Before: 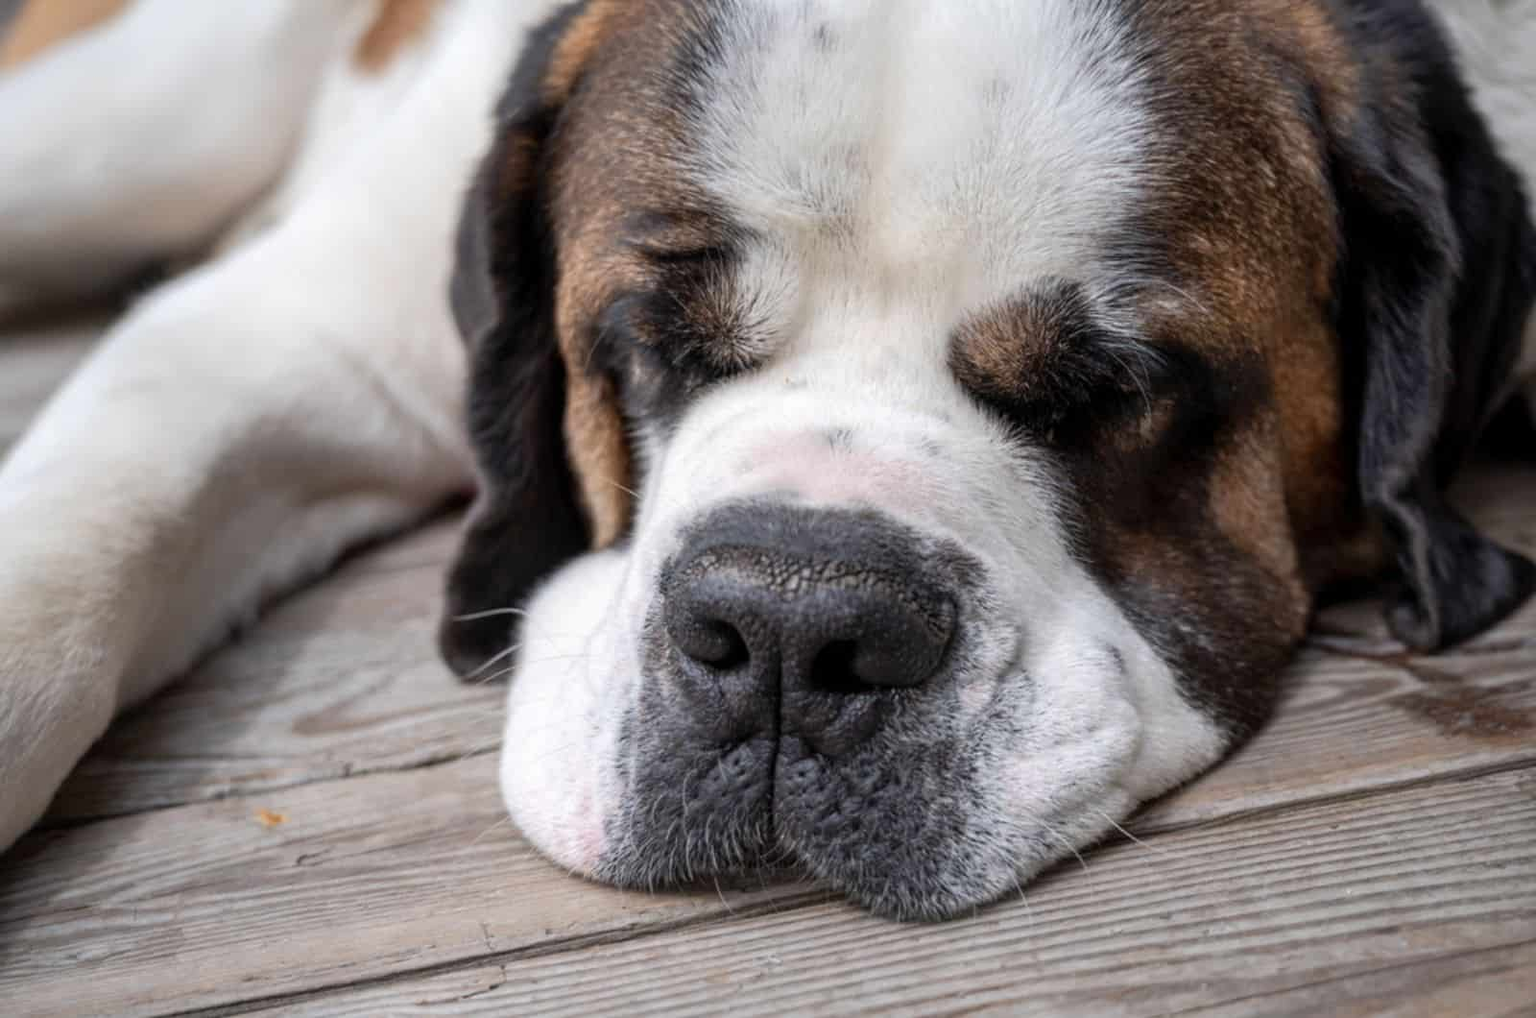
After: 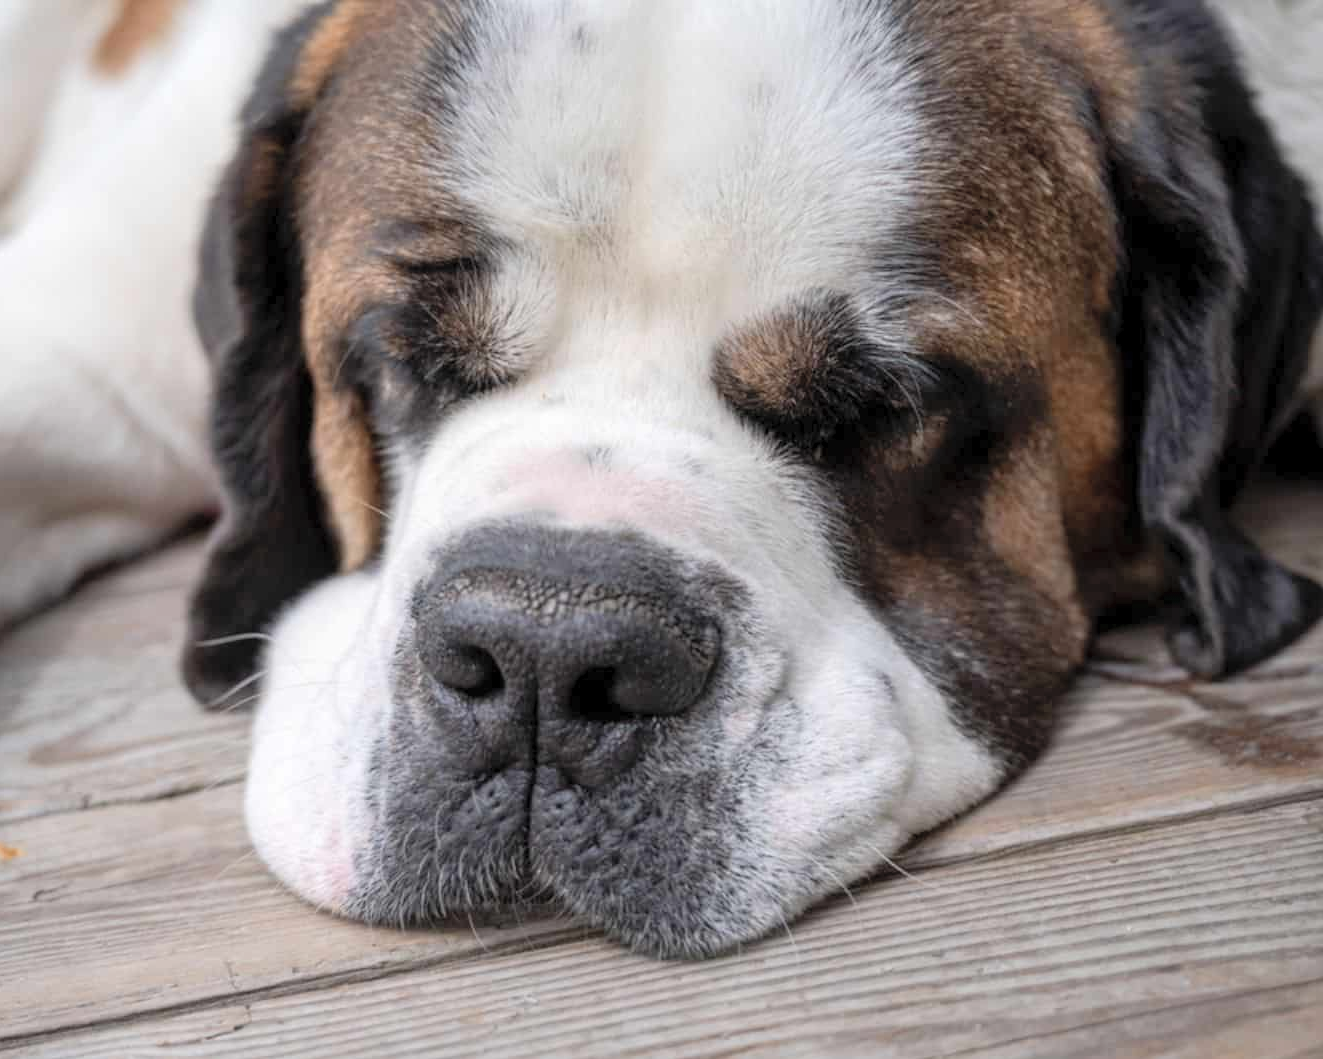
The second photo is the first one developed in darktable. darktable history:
crop: left 17.307%, bottom 0.028%
contrast brightness saturation: brightness 0.141
